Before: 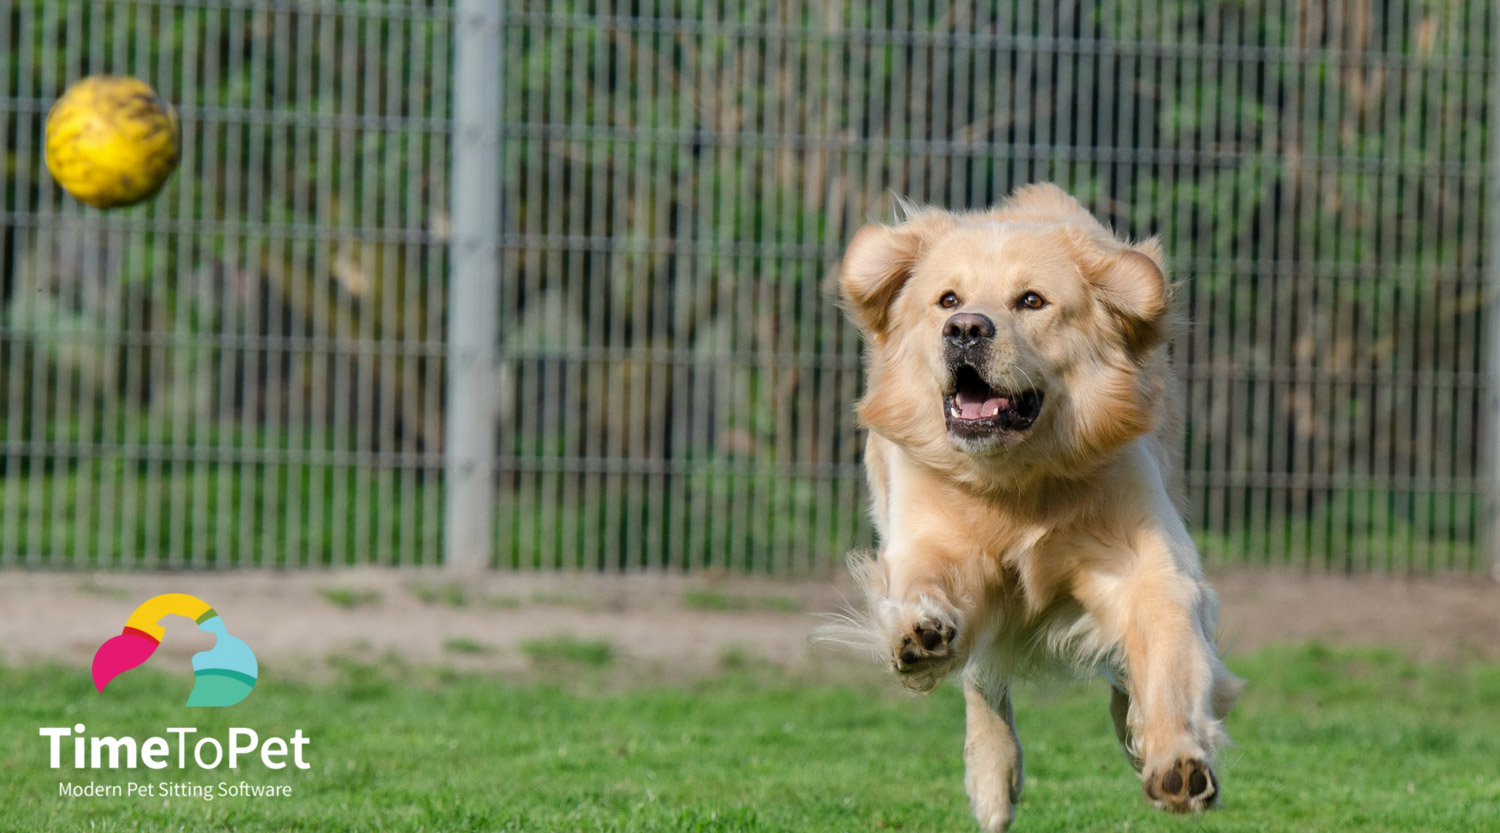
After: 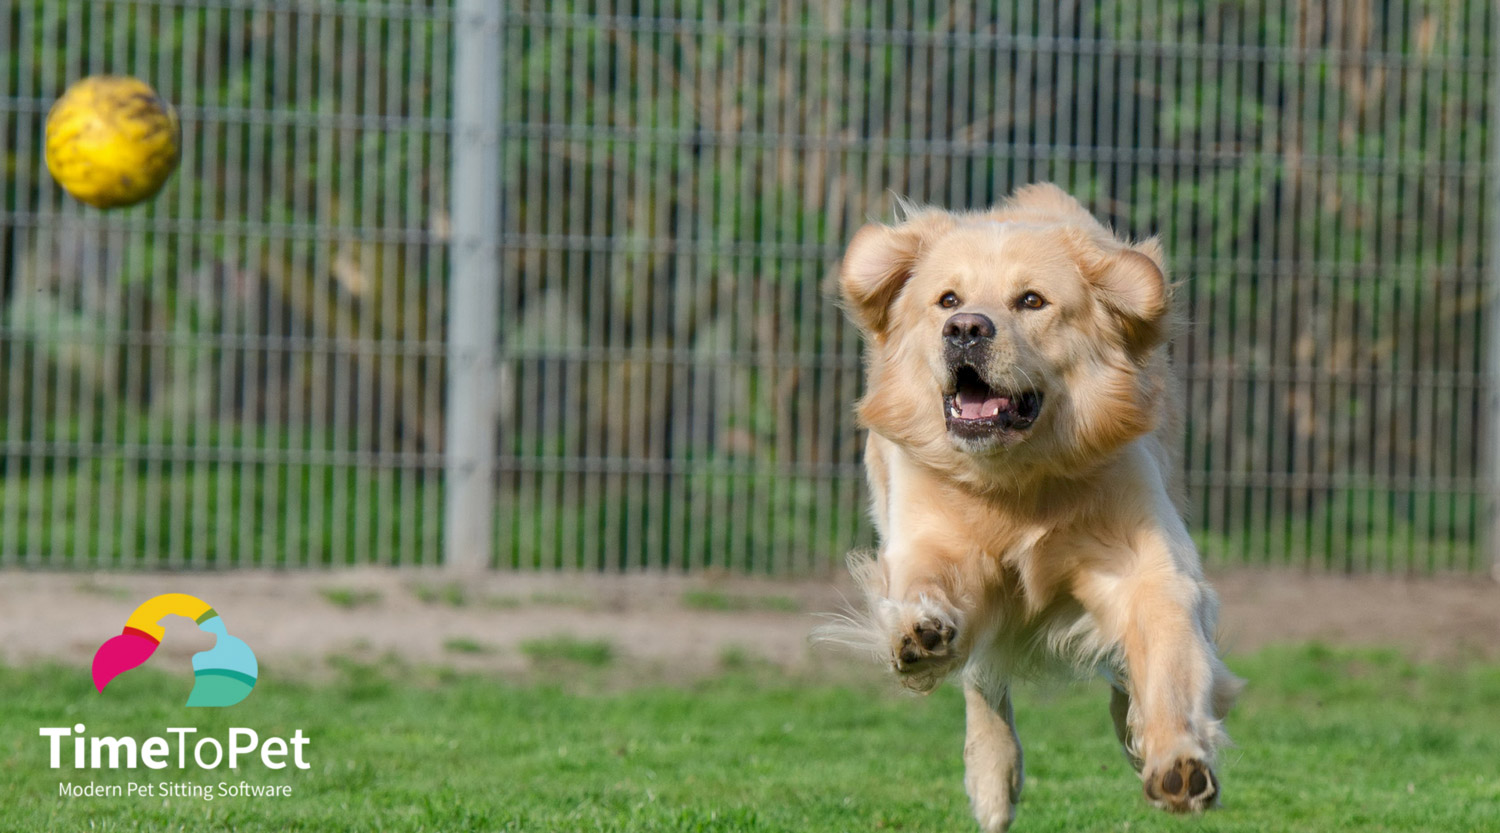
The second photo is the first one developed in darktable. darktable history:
shadows and highlights: low approximation 0.01, soften with gaussian
rgb curve: curves: ch0 [(0, 0) (0.093, 0.159) (0.241, 0.265) (0.414, 0.42) (1, 1)], compensate middle gray true, preserve colors basic power
